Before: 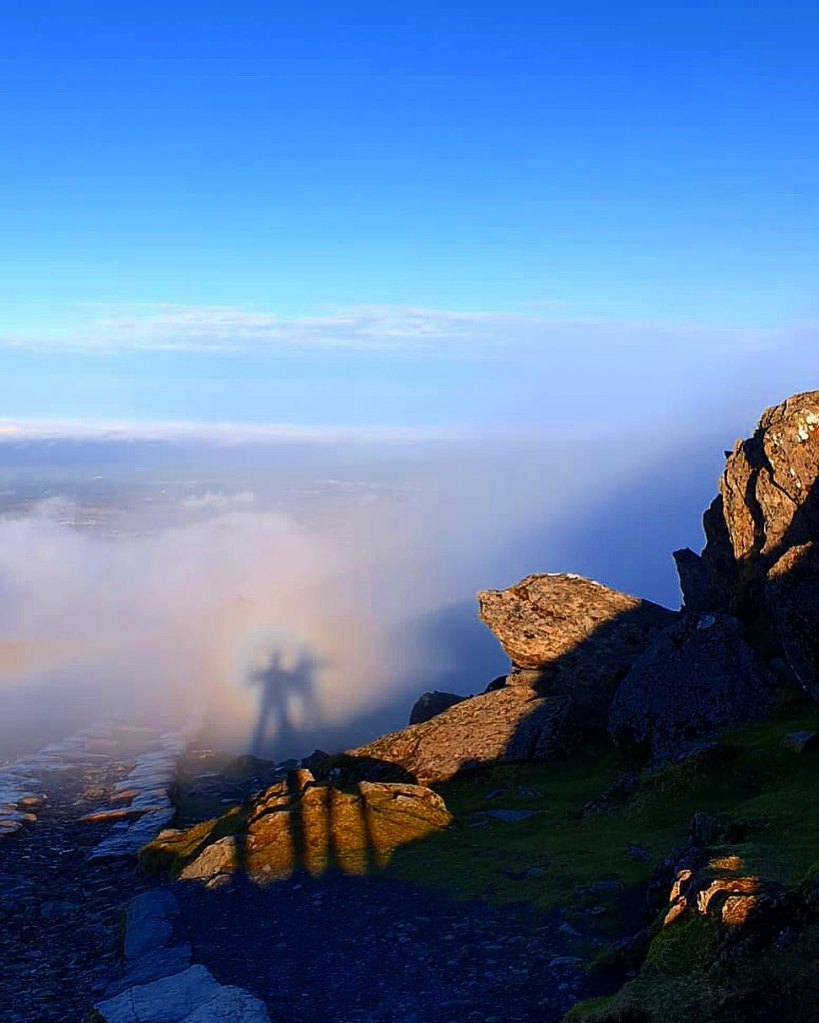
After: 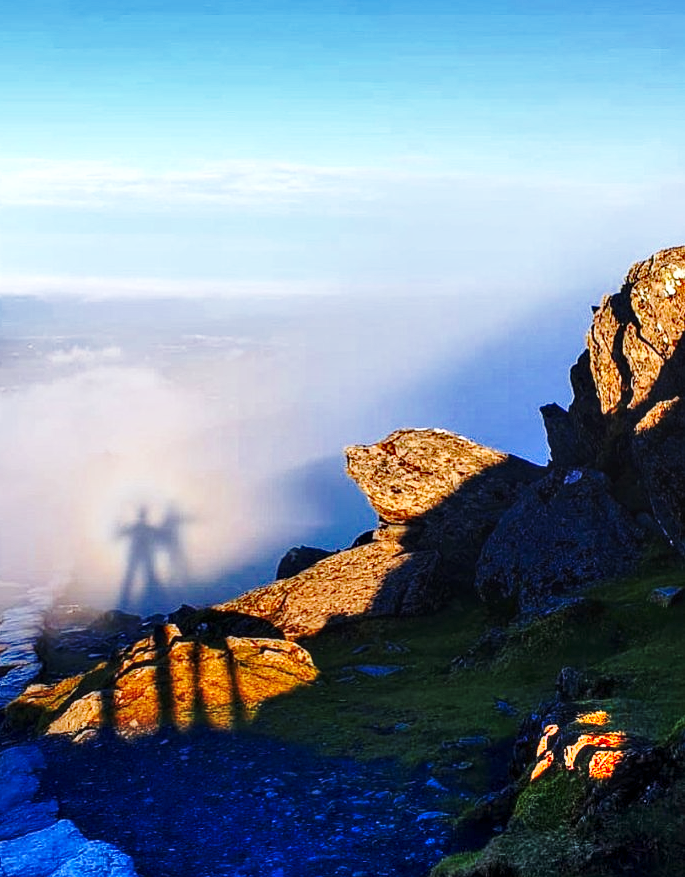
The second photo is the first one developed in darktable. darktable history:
base curve: curves: ch0 [(0, 0) (0.032, 0.037) (0.105, 0.228) (0.435, 0.76) (0.856, 0.983) (1, 1)], preserve colors none
local contrast: detail 130%
shadows and highlights: low approximation 0.01, soften with gaussian
crop: left 16.315%, top 14.246%
